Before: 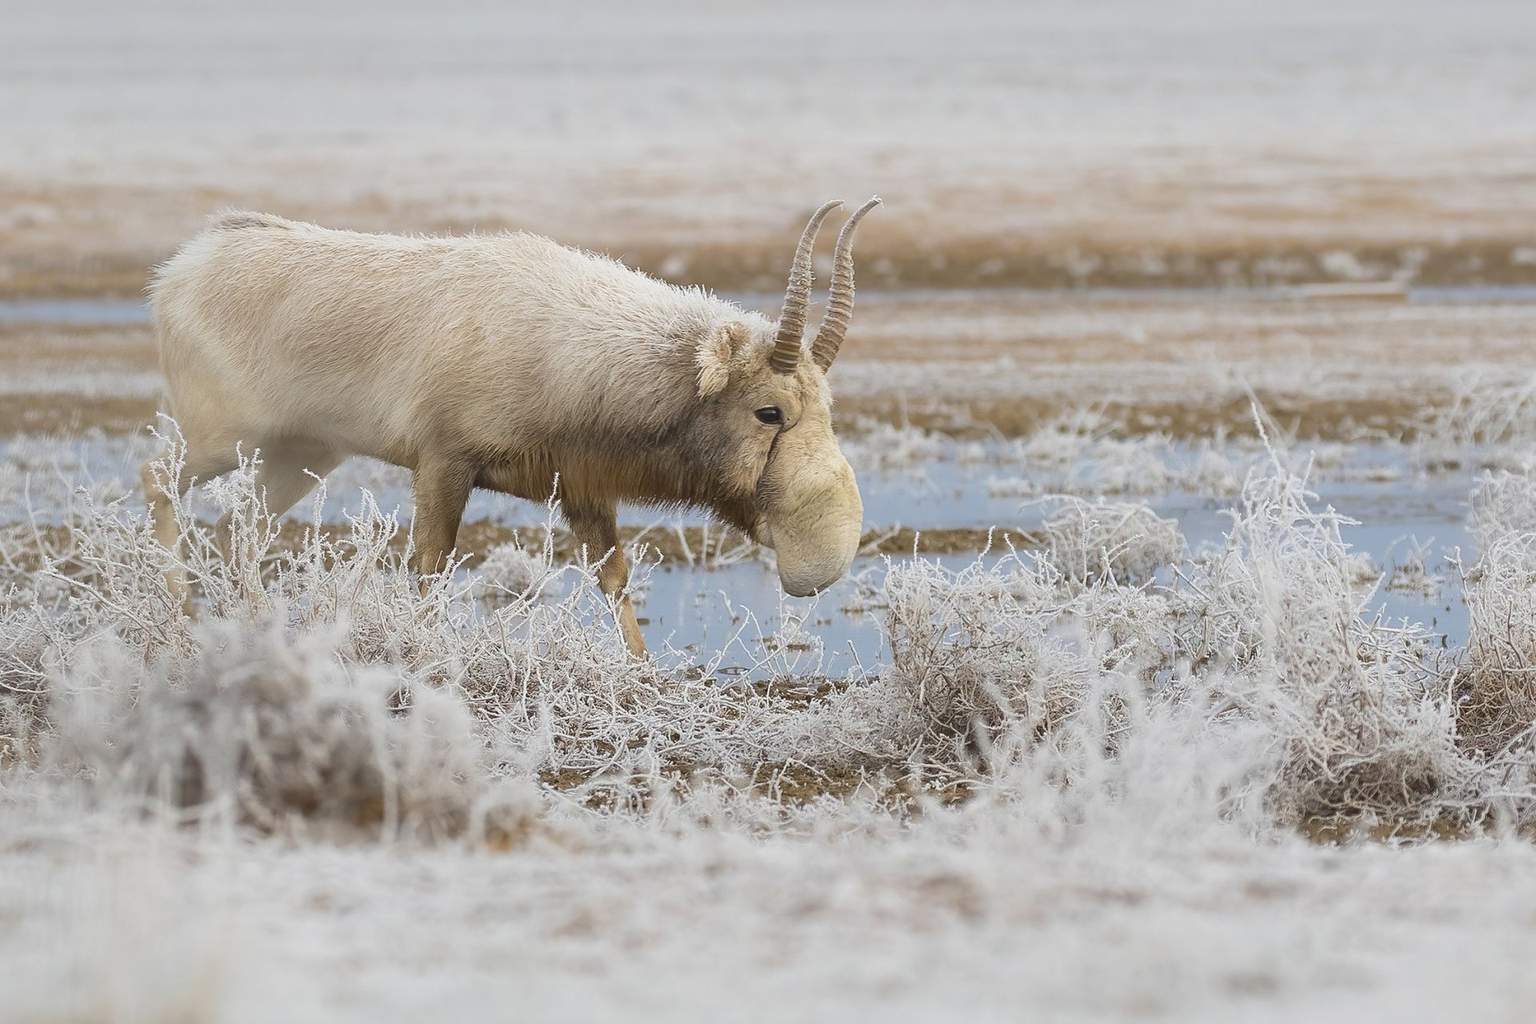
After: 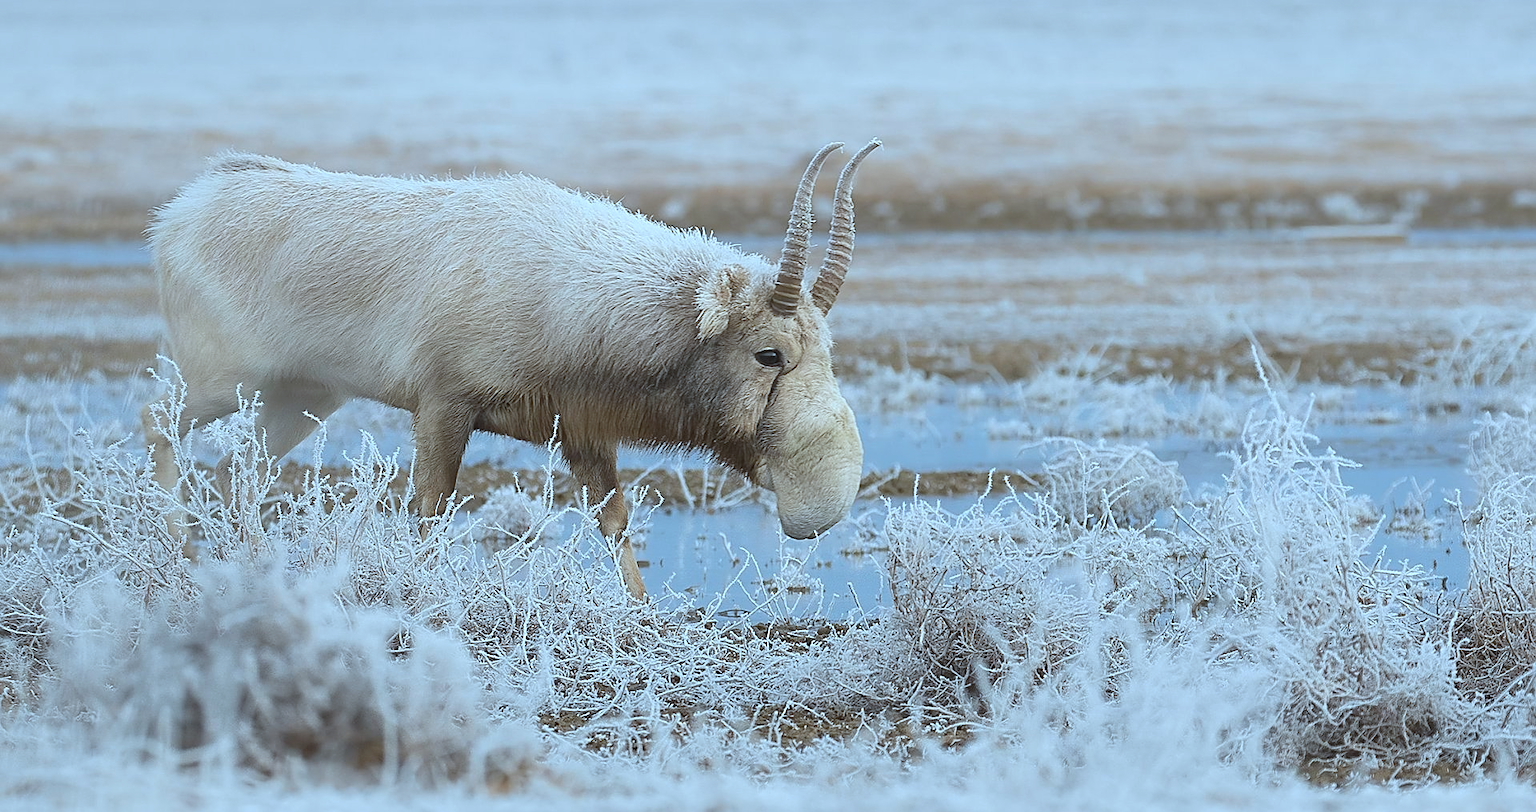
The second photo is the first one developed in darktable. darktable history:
crop and rotate: top 5.667%, bottom 14.937%
contrast brightness saturation: saturation -0.04
color balance rgb: linear chroma grading › global chroma 1.5%, linear chroma grading › mid-tones -1%, perceptual saturation grading › global saturation -3%, perceptual saturation grading › shadows -2%
sharpen: on, module defaults
white balance: red 1.004, blue 1.024
color correction: highlights a* -10.69, highlights b* -19.19
